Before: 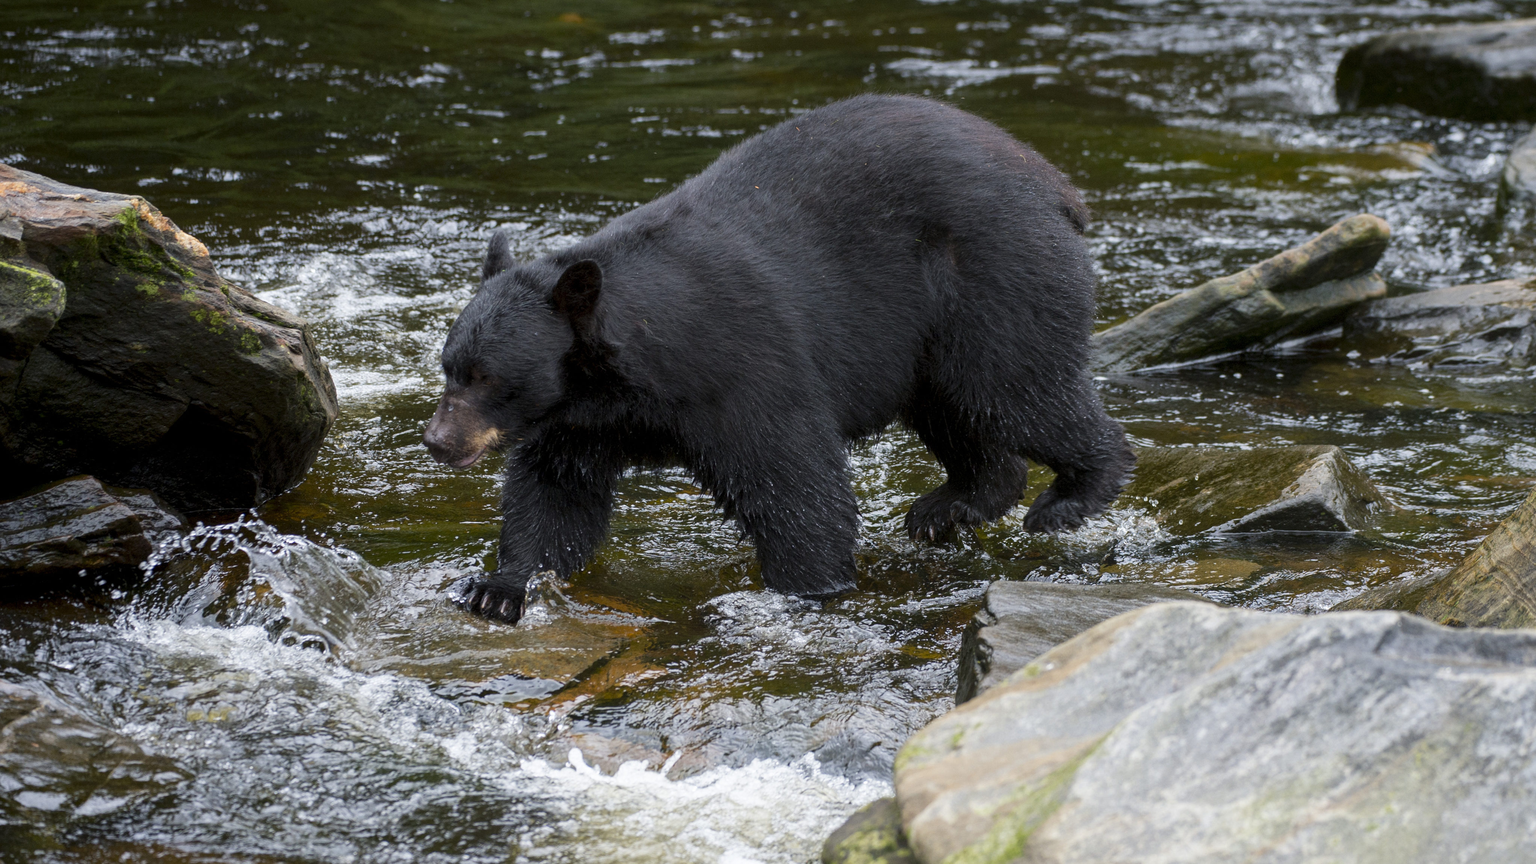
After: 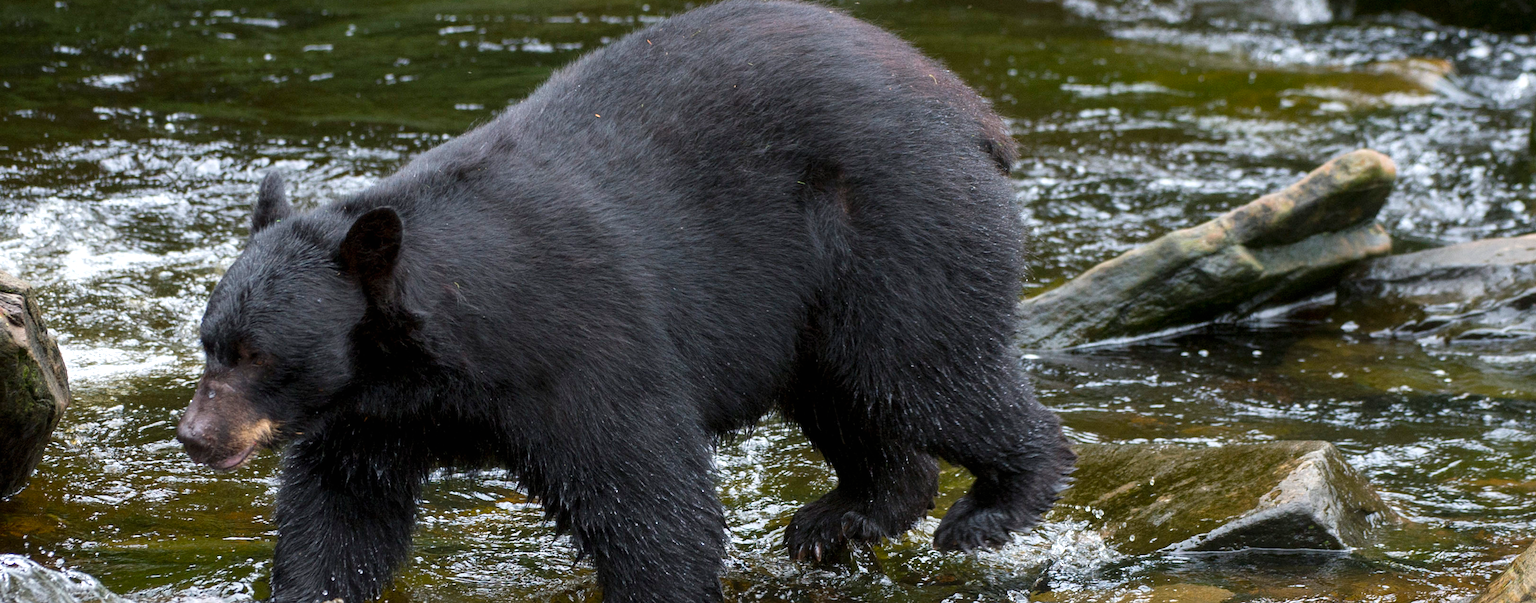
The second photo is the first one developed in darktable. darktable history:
exposure: black level correction 0, exposure 0.499 EV, compensate highlight preservation false
crop: left 18.426%, top 11.124%, right 2.236%, bottom 33.504%
